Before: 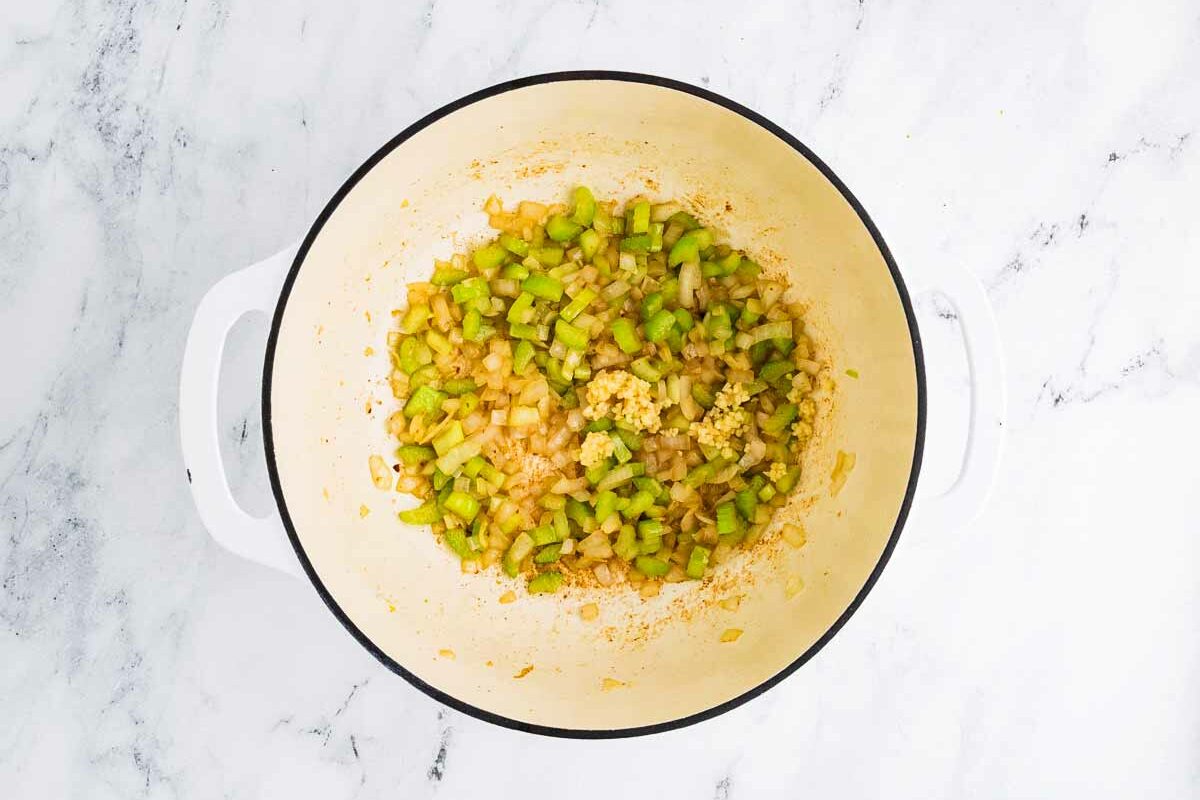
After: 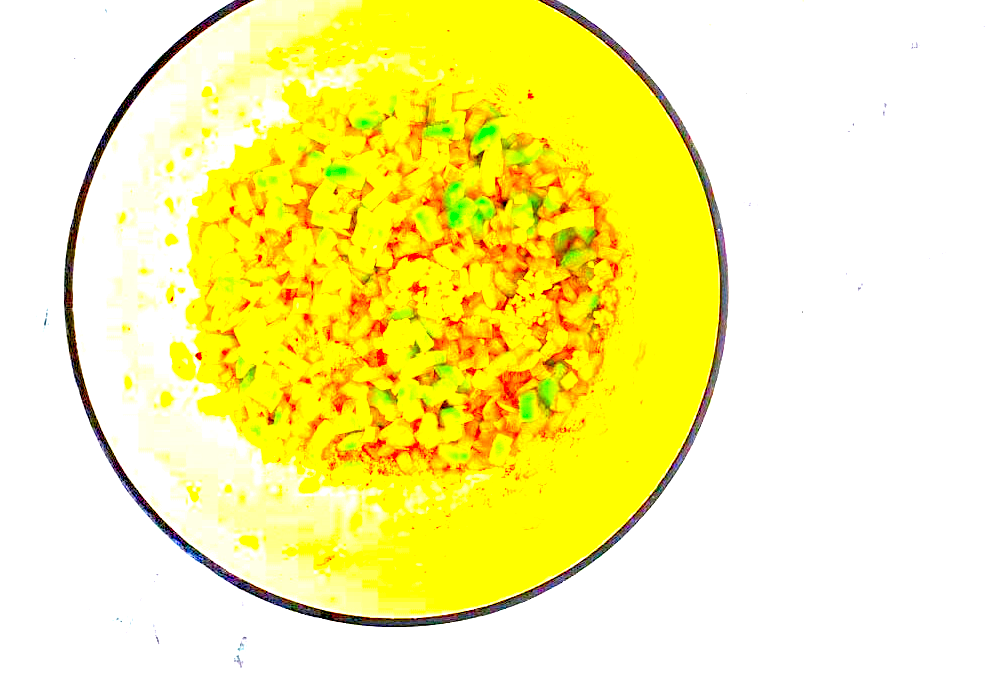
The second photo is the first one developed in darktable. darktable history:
contrast brightness saturation: brightness 0.149
exposure: black level correction 0.001, exposure 1.809 EV, compensate highlight preservation false
crop: left 16.509%, top 14.045%
color balance rgb: perceptual saturation grading › global saturation 0.569%, global vibrance 20%
sharpen: amount 0.212
haze removal: strength 0.294, distance 0.255, adaptive false
color correction: highlights b* -0.012, saturation 3
